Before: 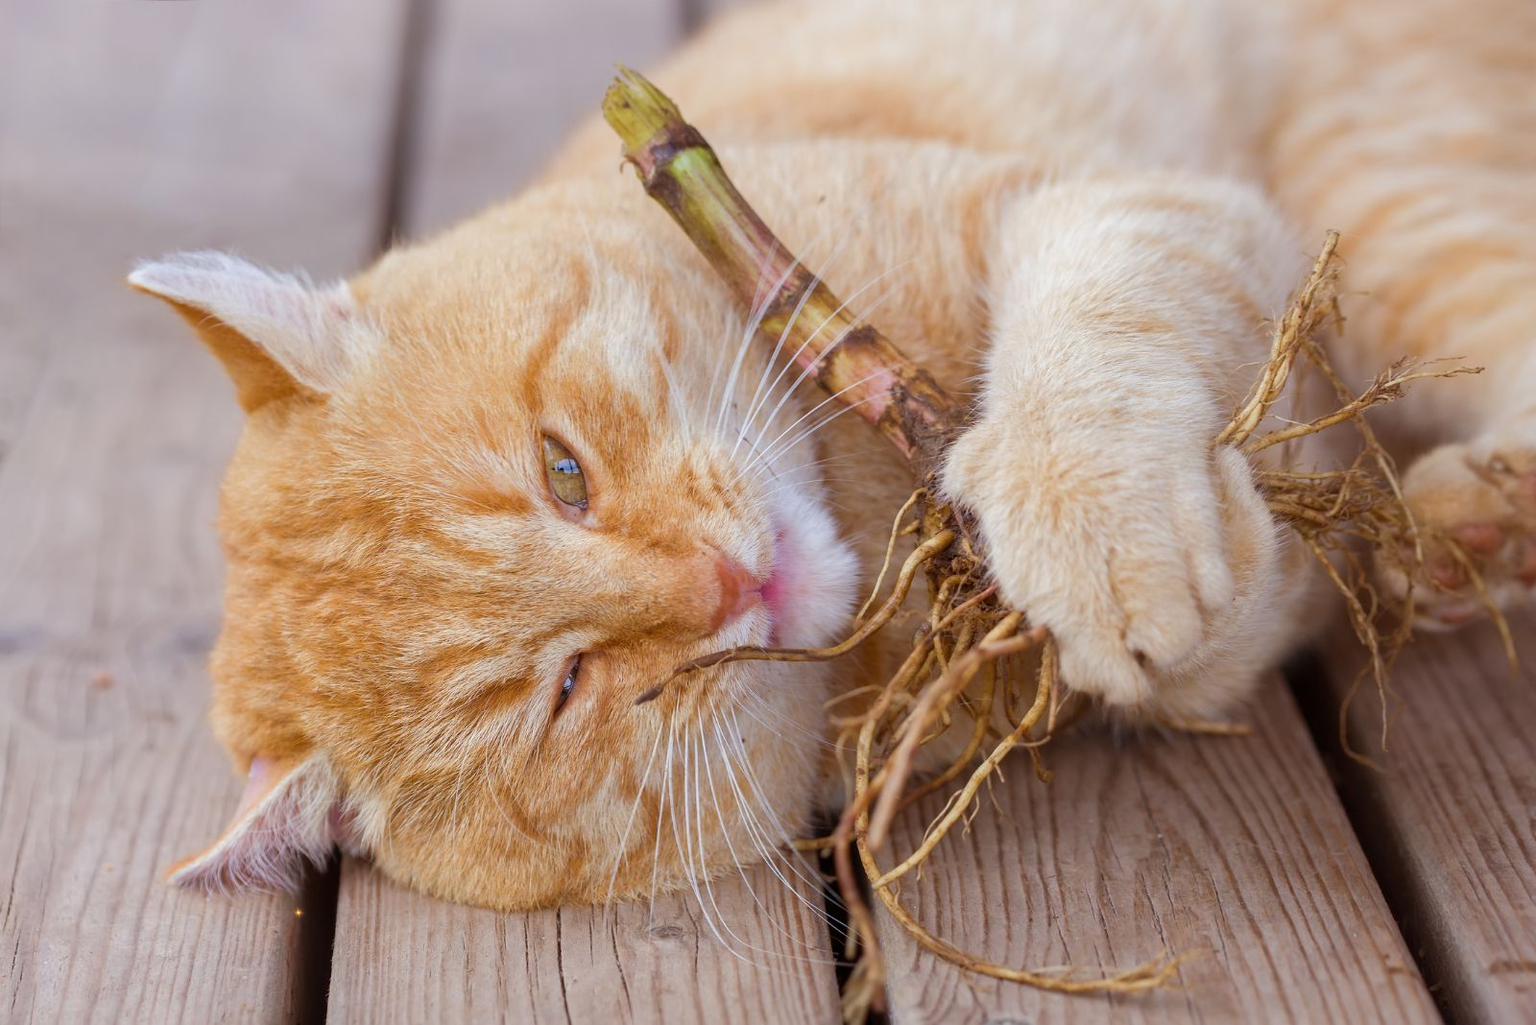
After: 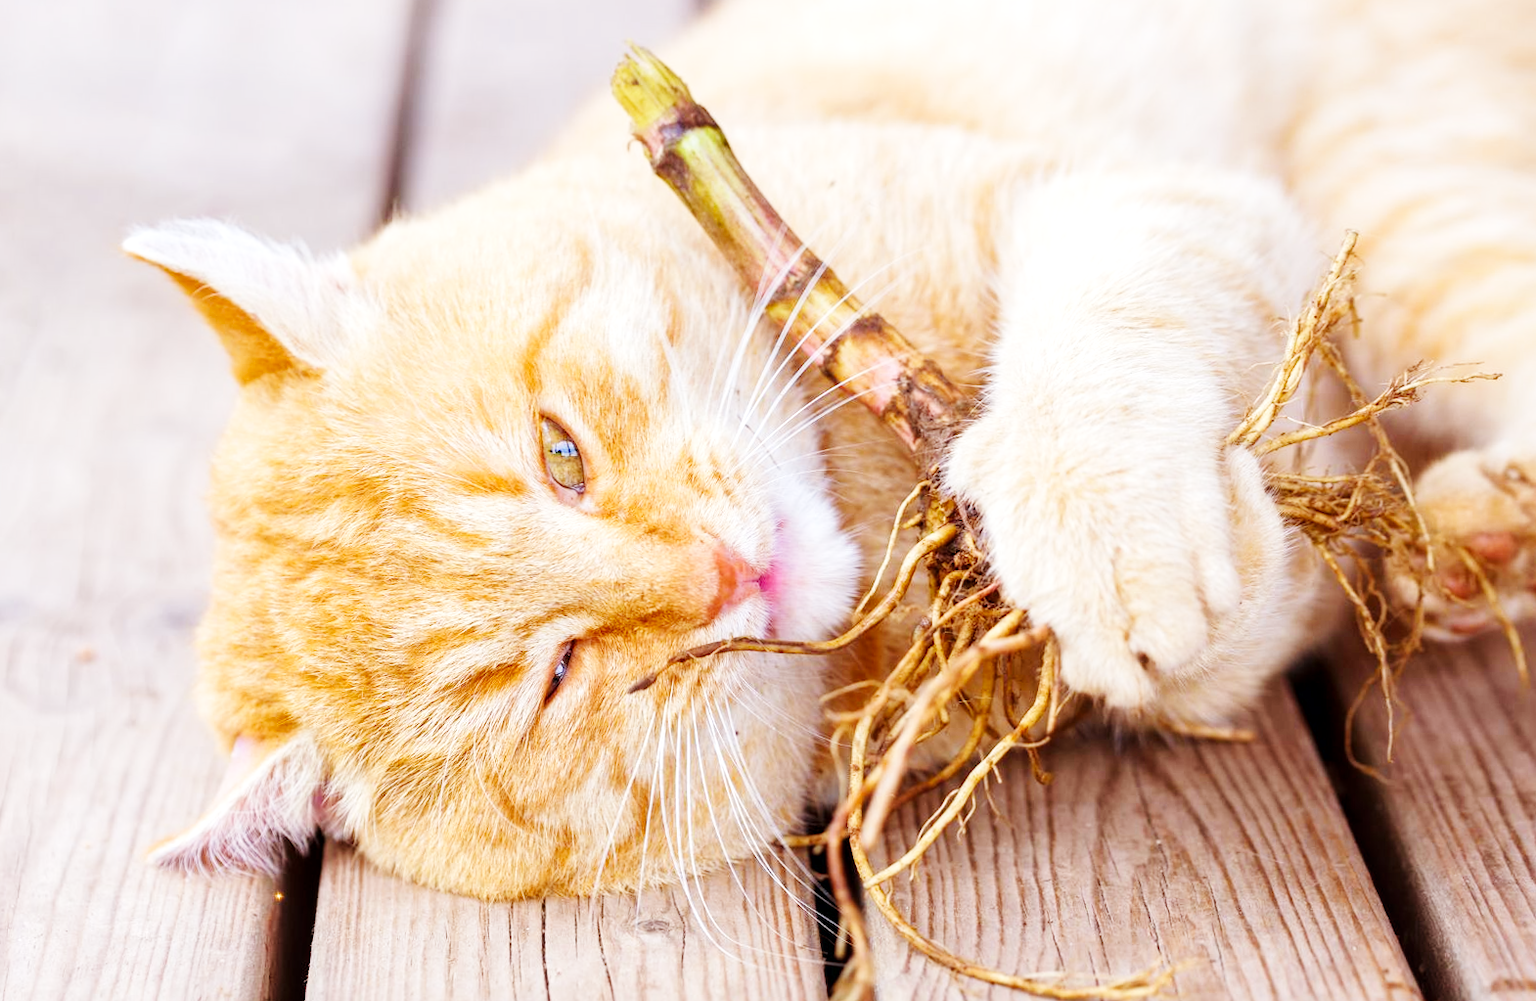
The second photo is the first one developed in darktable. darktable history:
rotate and perspective: rotation 1.57°, crop left 0.018, crop right 0.982, crop top 0.039, crop bottom 0.961
local contrast: highlights 100%, shadows 100%, detail 120%, midtone range 0.2
base curve: curves: ch0 [(0, 0.003) (0.001, 0.002) (0.006, 0.004) (0.02, 0.022) (0.048, 0.086) (0.094, 0.234) (0.162, 0.431) (0.258, 0.629) (0.385, 0.8) (0.548, 0.918) (0.751, 0.988) (1, 1)], preserve colors none
